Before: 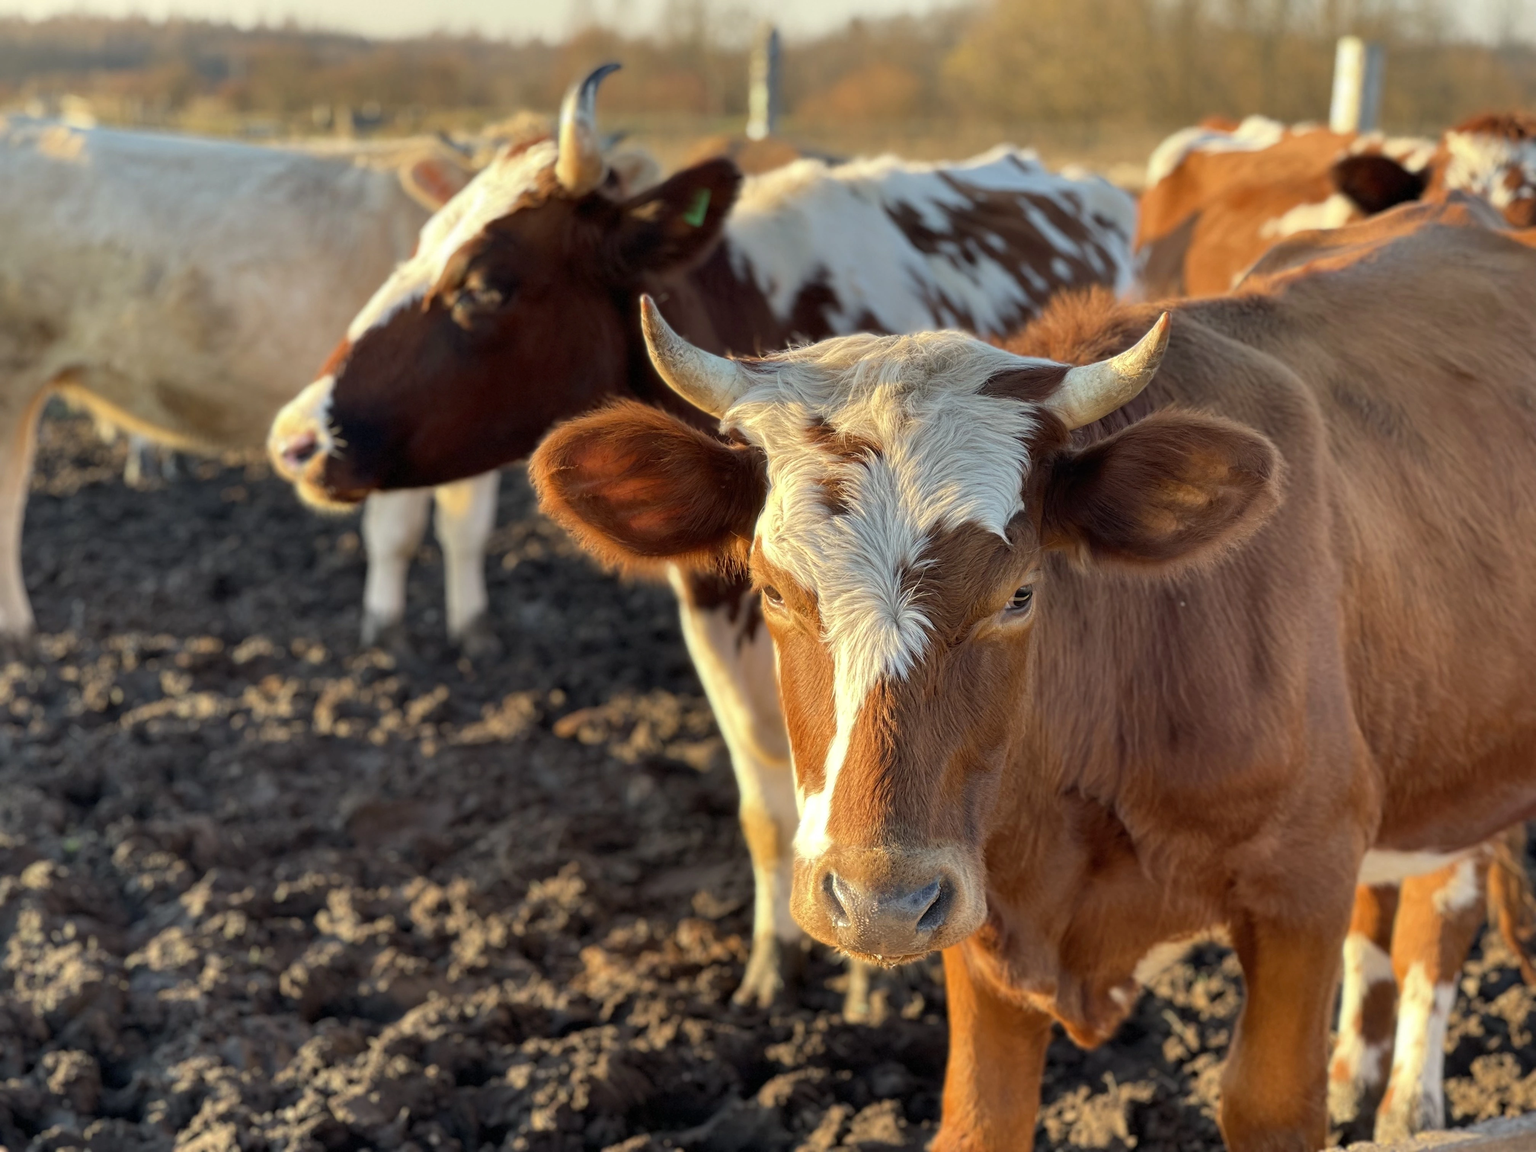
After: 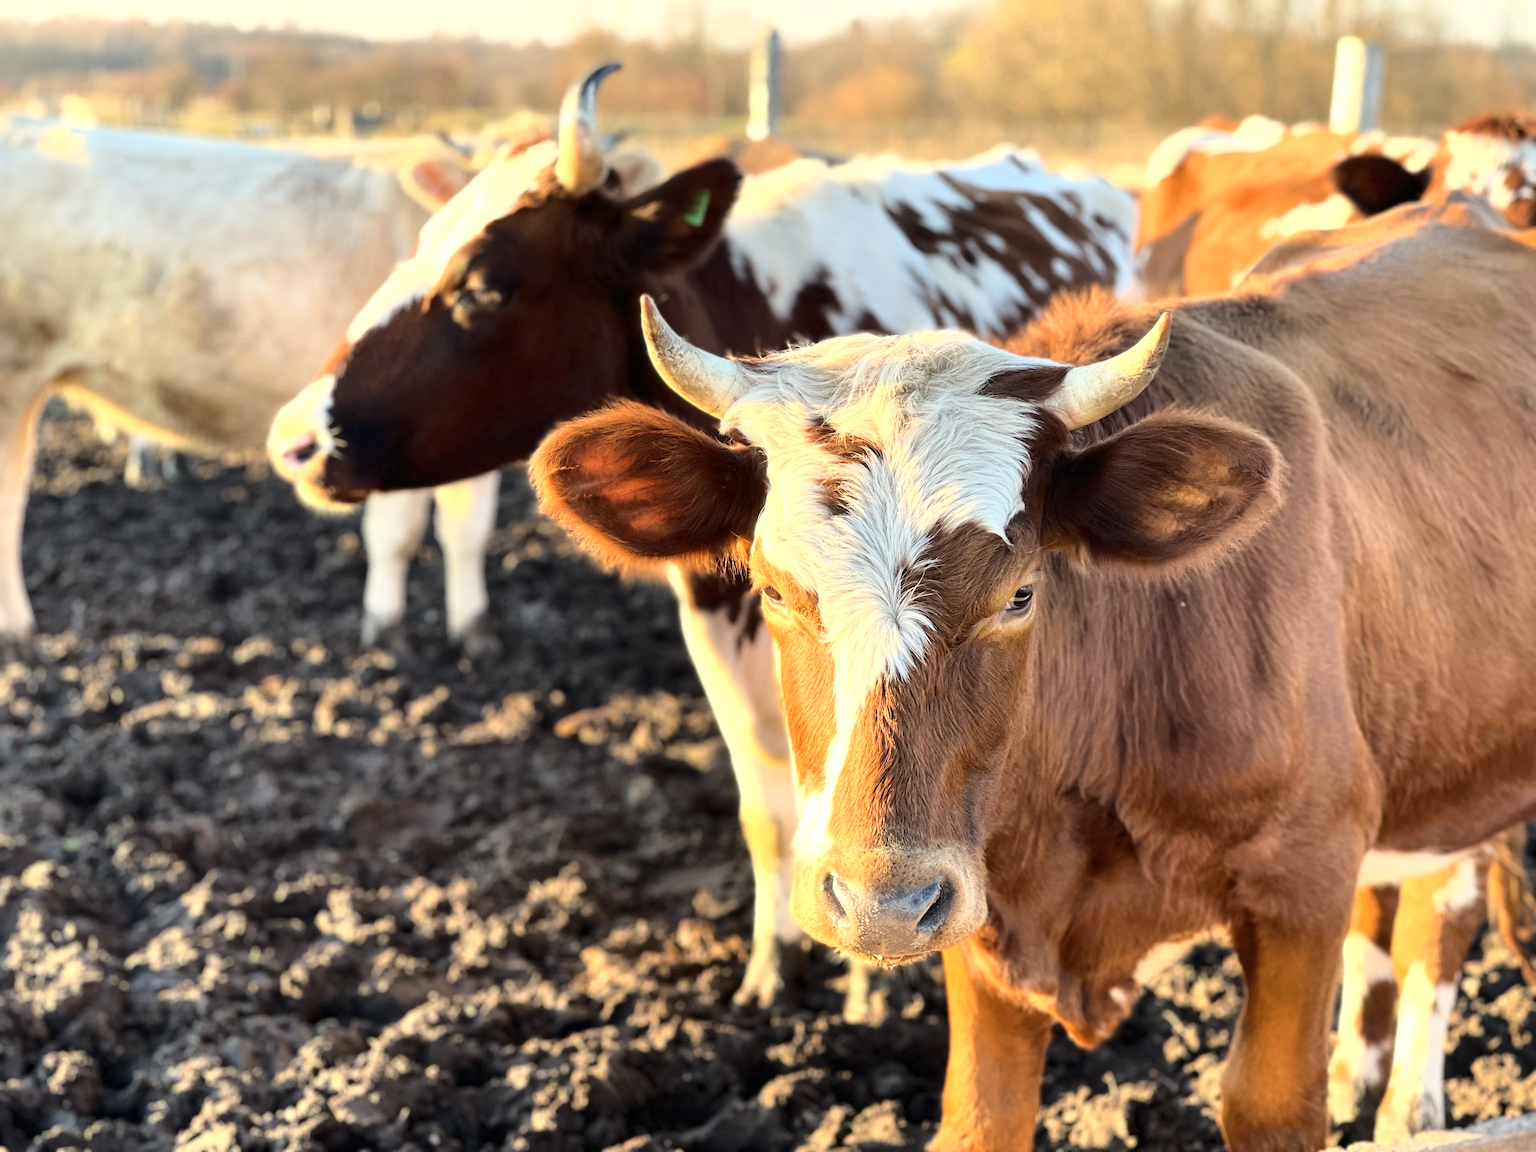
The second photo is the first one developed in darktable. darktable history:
base curve: curves: ch0 [(0, 0) (0.026, 0.03) (0.109, 0.232) (0.351, 0.748) (0.669, 0.968) (1, 1)], preserve colors average RGB
